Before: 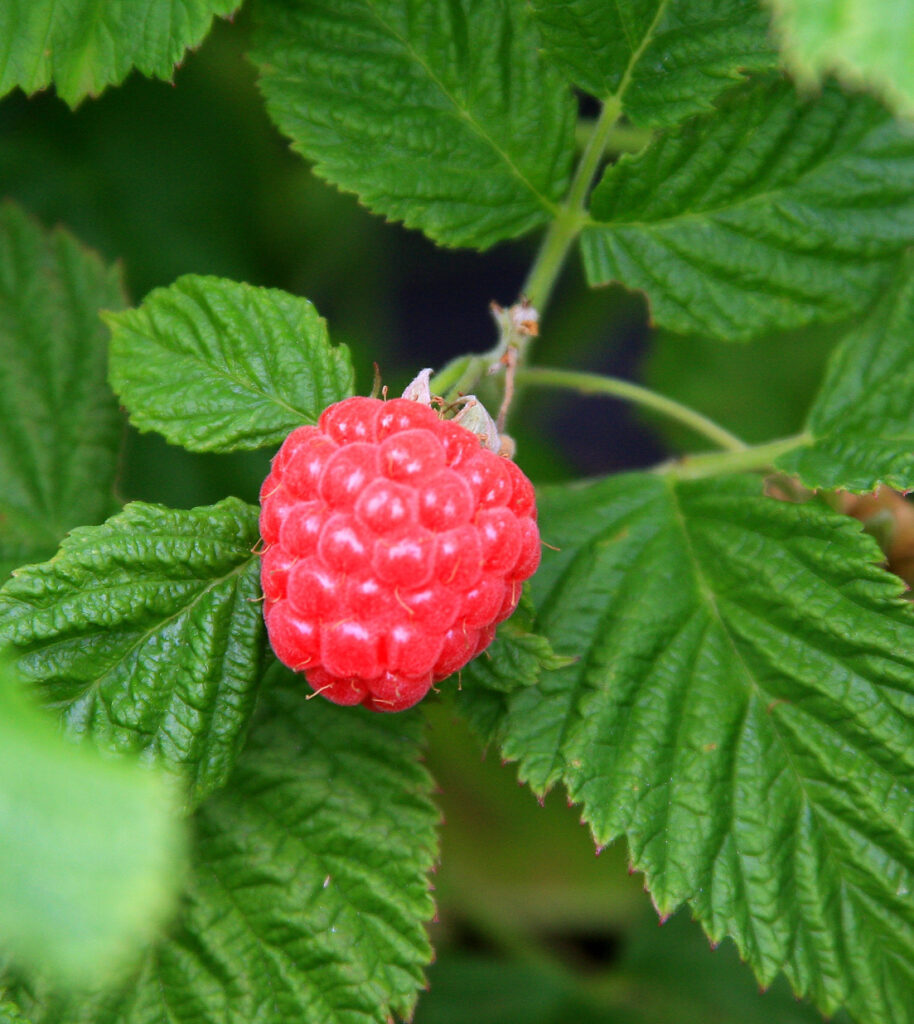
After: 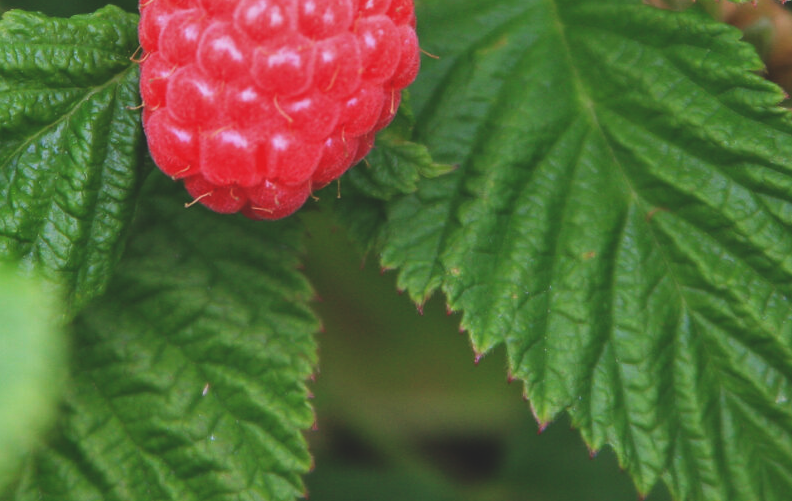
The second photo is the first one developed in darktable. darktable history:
color balance rgb: perceptual saturation grading › global saturation 10%
exposure: black level correction -0.036, exposure -0.497 EV, compensate highlight preservation false
crop and rotate: left 13.306%, top 48.129%, bottom 2.928%
local contrast: on, module defaults
